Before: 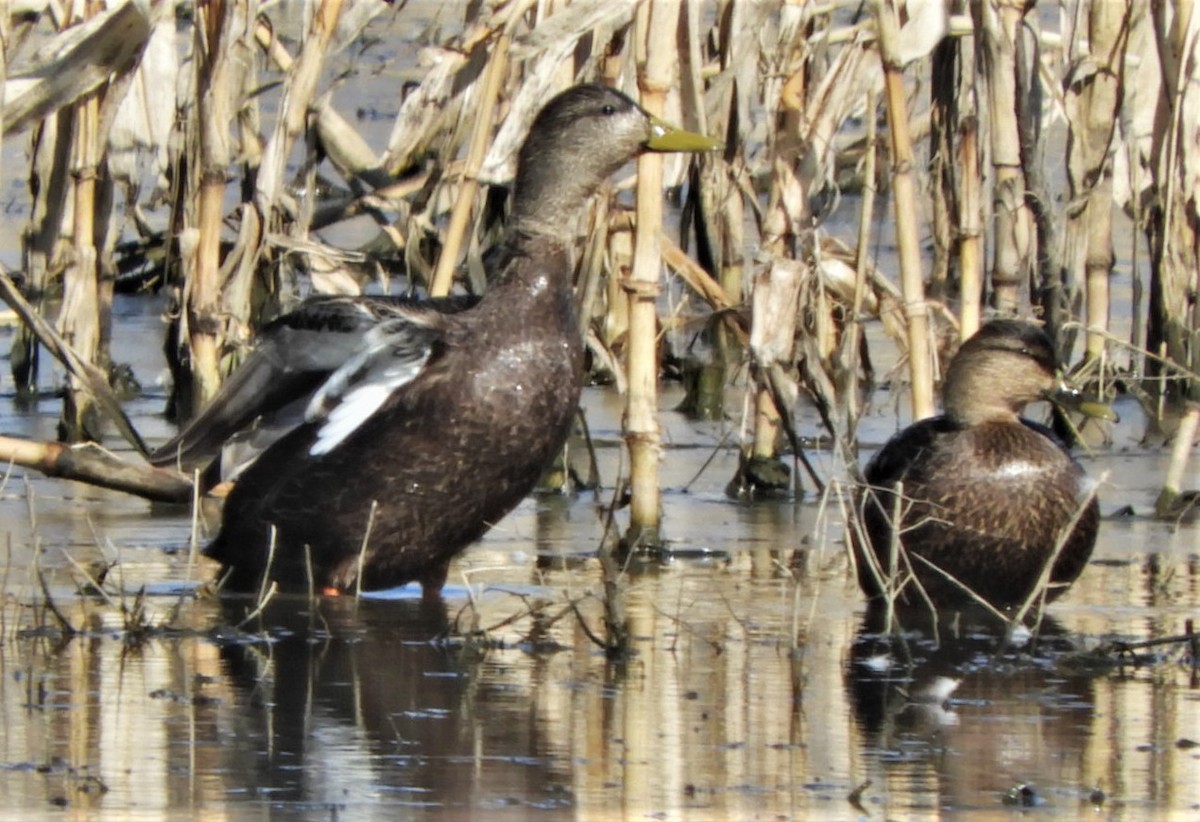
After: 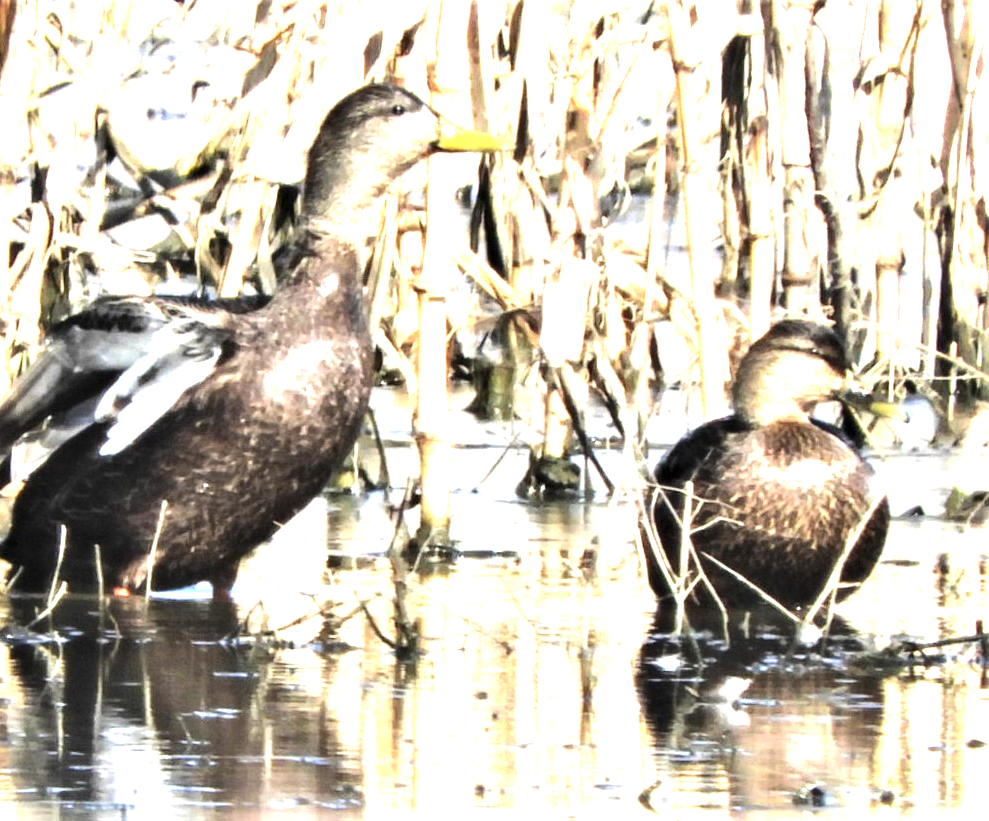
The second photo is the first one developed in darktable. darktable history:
crop: left 17.582%, bottom 0.031%
rotate and perspective: automatic cropping off
exposure: black level correction 0, exposure 1.4 EV, compensate highlight preservation false
tone equalizer: -8 EV -0.75 EV, -7 EV -0.7 EV, -6 EV -0.6 EV, -5 EV -0.4 EV, -3 EV 0.4 EV, -2 EV 0.6 EV, -1 EV 0.7 EV, +0 EV 0.75 EV, edges refinement/feathering 500, mask exposure compensation -1.57 EV, preserve details no
